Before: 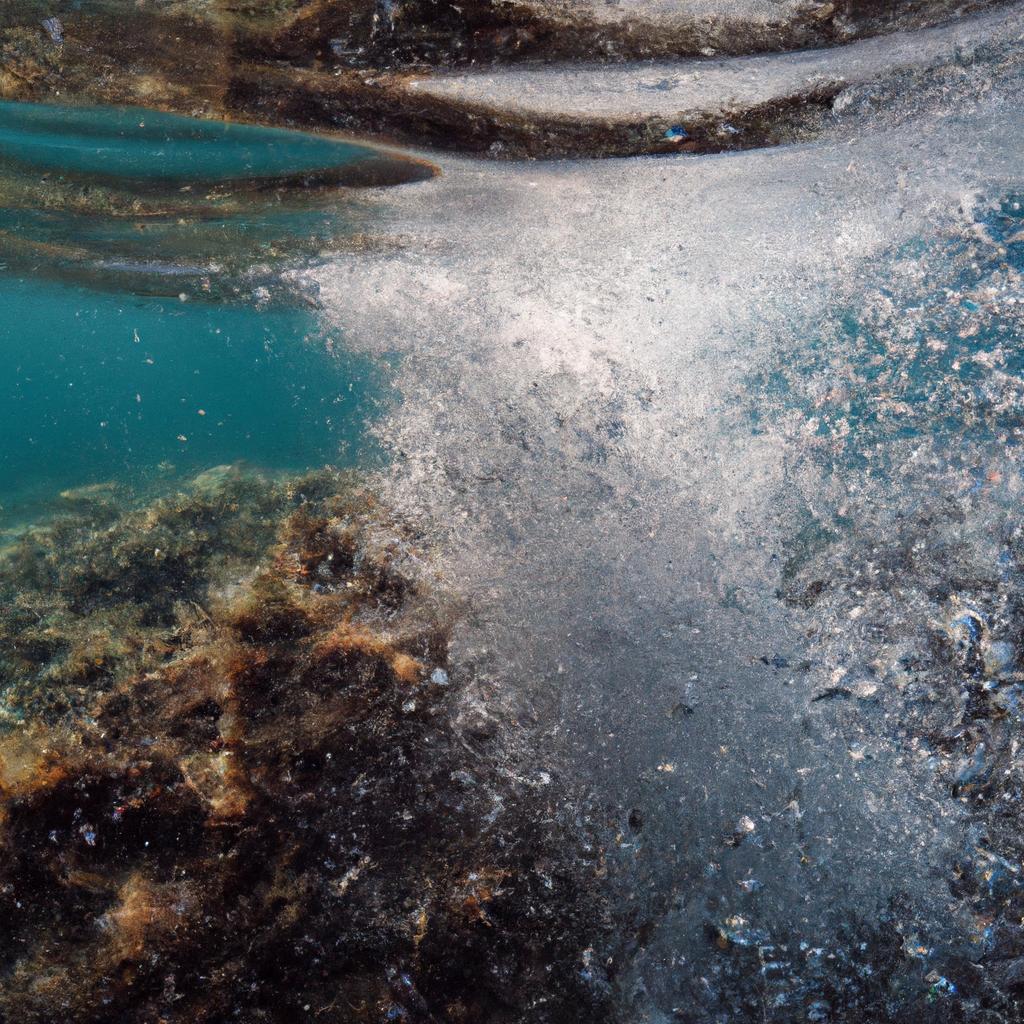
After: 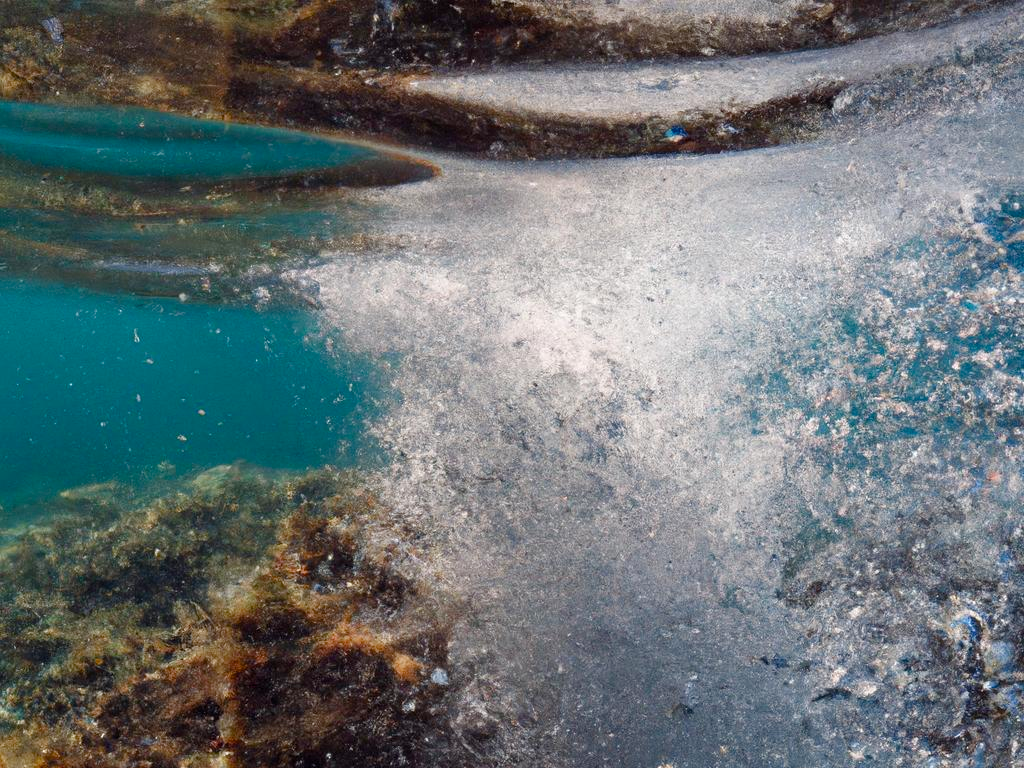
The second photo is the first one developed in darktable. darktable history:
crop: bottom 24.967%
color balance rgb: perceptual saturation grading › global saturation 20%, perceptual saturation grading › highlights -25%, perceptual saturation grading › shadows 25%
